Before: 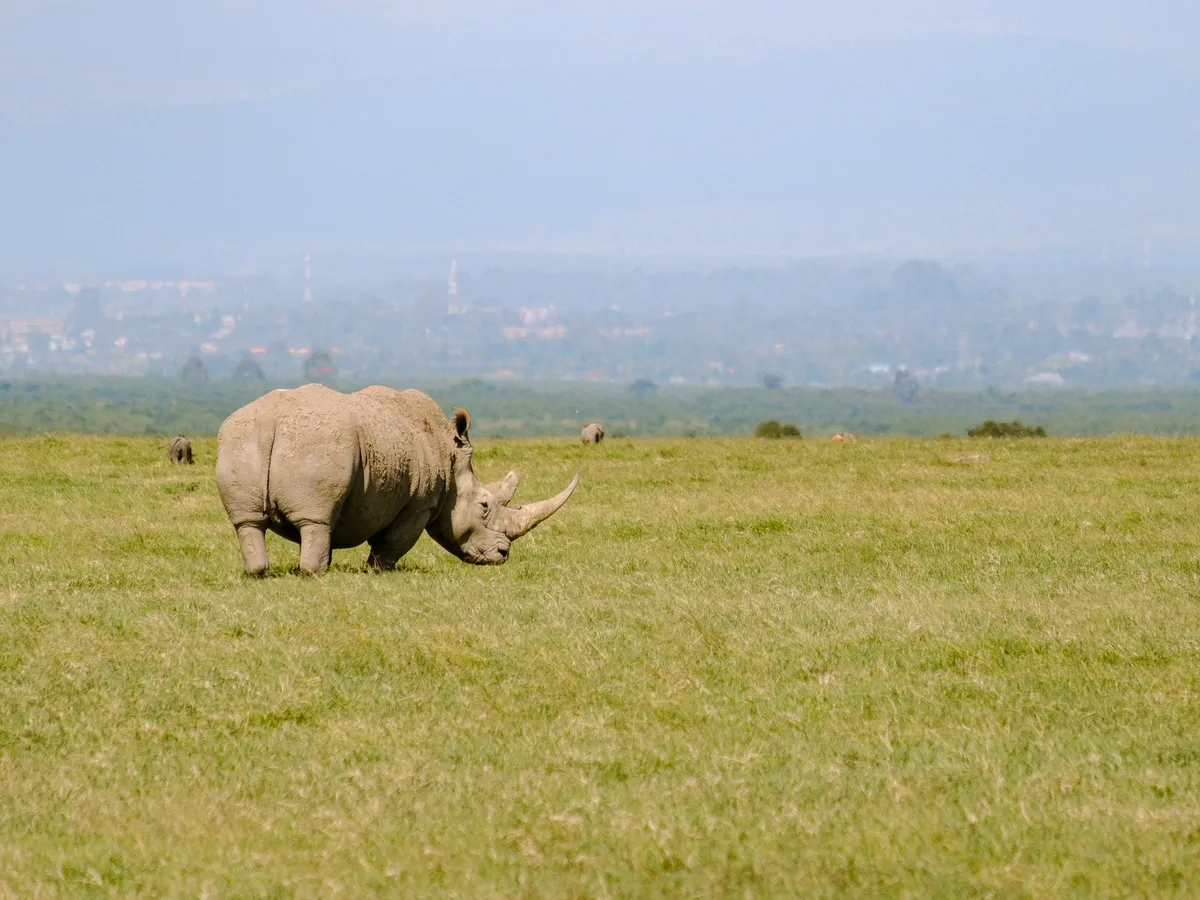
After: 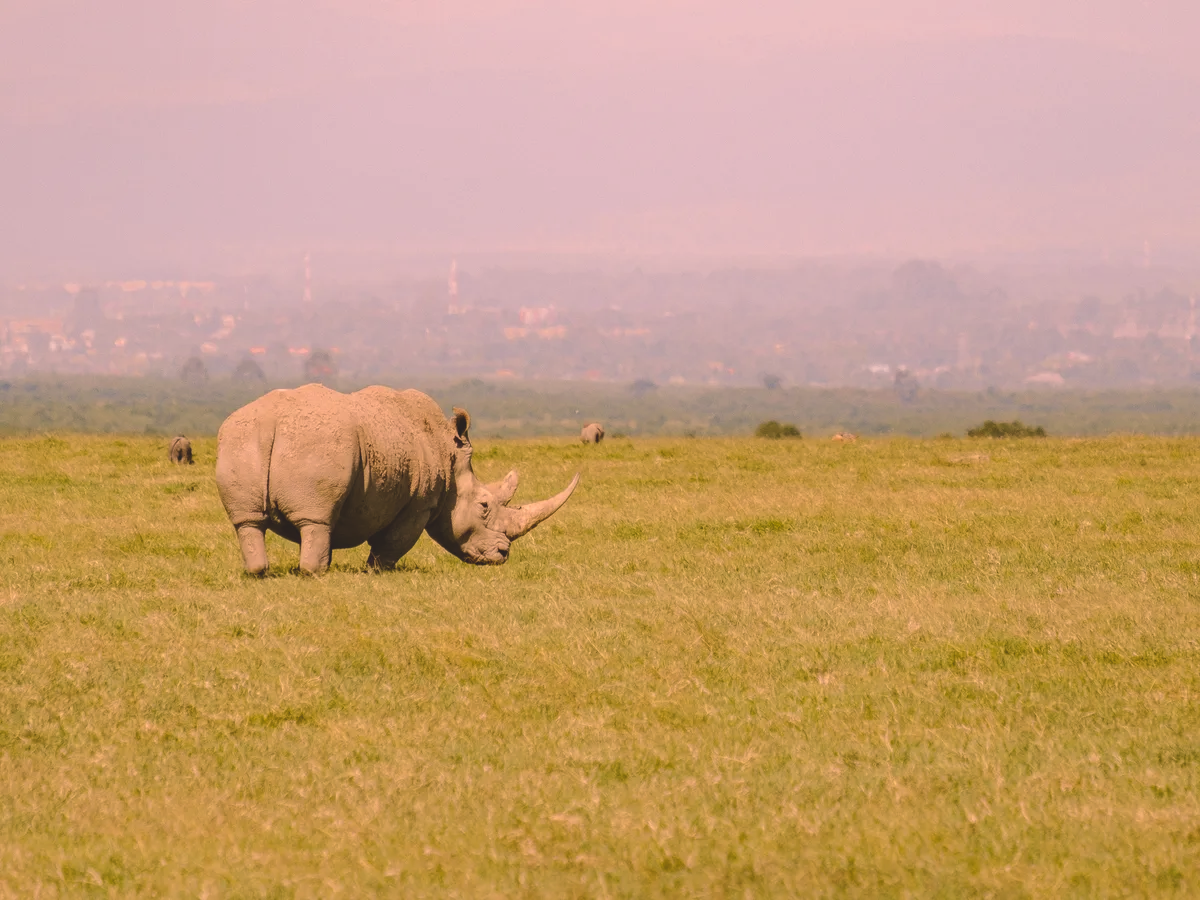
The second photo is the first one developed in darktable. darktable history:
color balance: lift [1.01, 1, 1, 1], gamma [1.097, 1, 1, 1], gain [0.85, 1, 1, 1]
color correction: highlights a* 21.16, highlights b* 19.61
